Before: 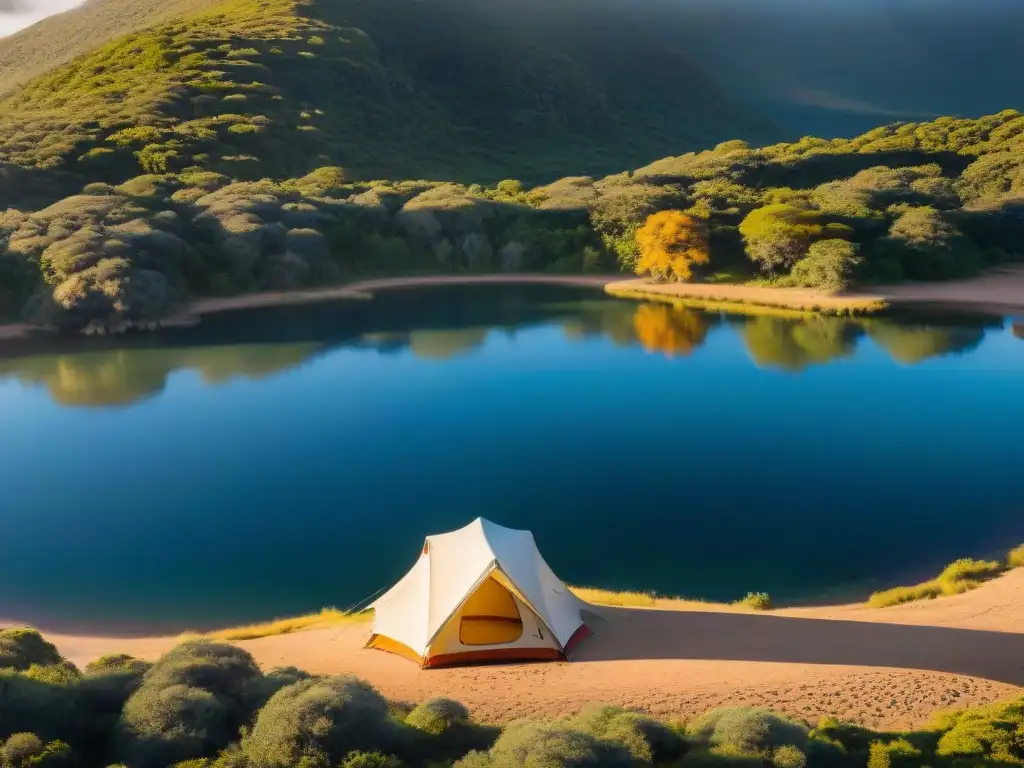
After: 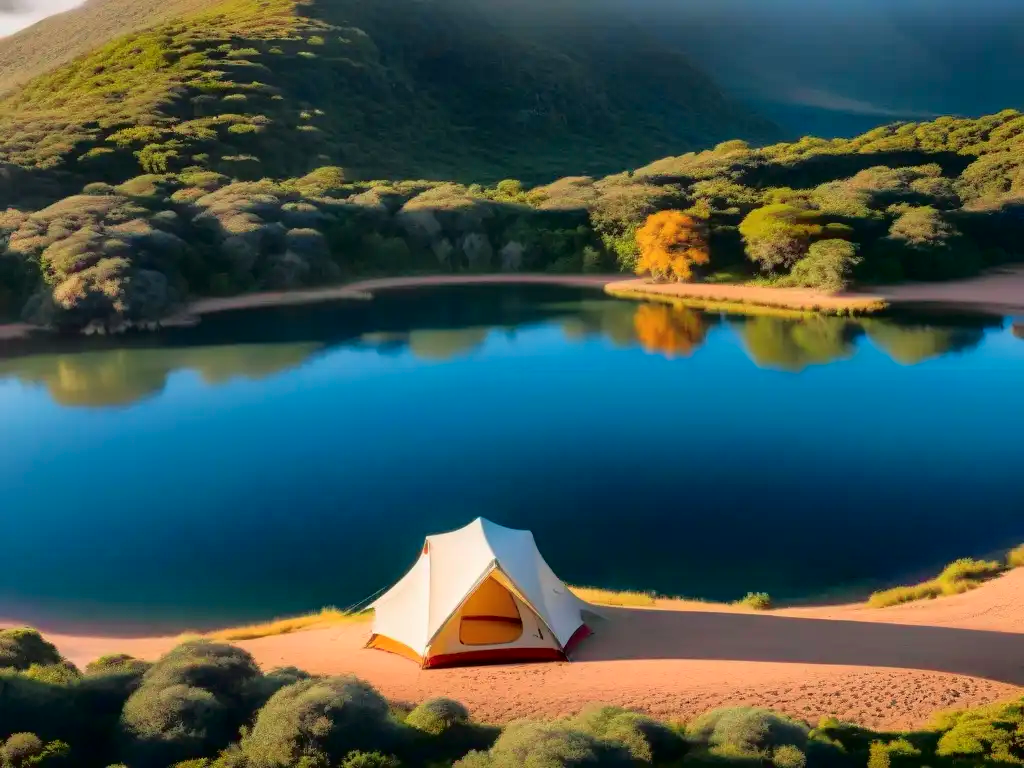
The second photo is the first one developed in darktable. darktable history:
tone curve: curves: ch0 [(0, 0) (0.126, 0.061) (0.362, 0.382) (0.498, 0.498) (0.706, 0.712) (1, 1)]; ch1 [(0, 0) (0.5, 0.497) (0.55, 0.578) (1, 1)]; ch2 [(0, 0) (0.44, 0.424) (0.489, 0.486) (0.537, 0.538) (1, 1)], color space Lab, independent channels, preserve colors none
